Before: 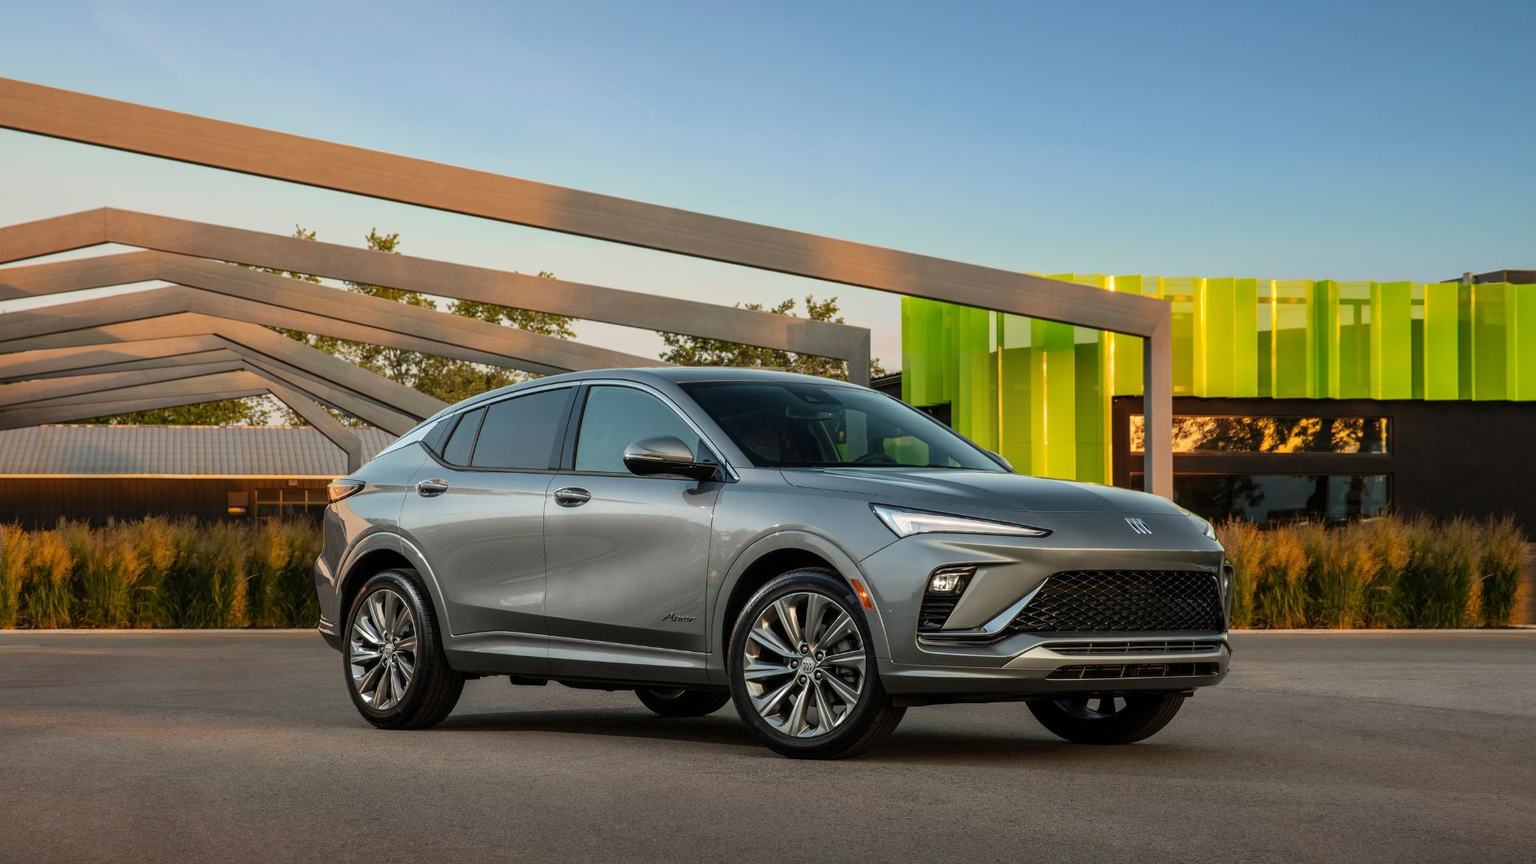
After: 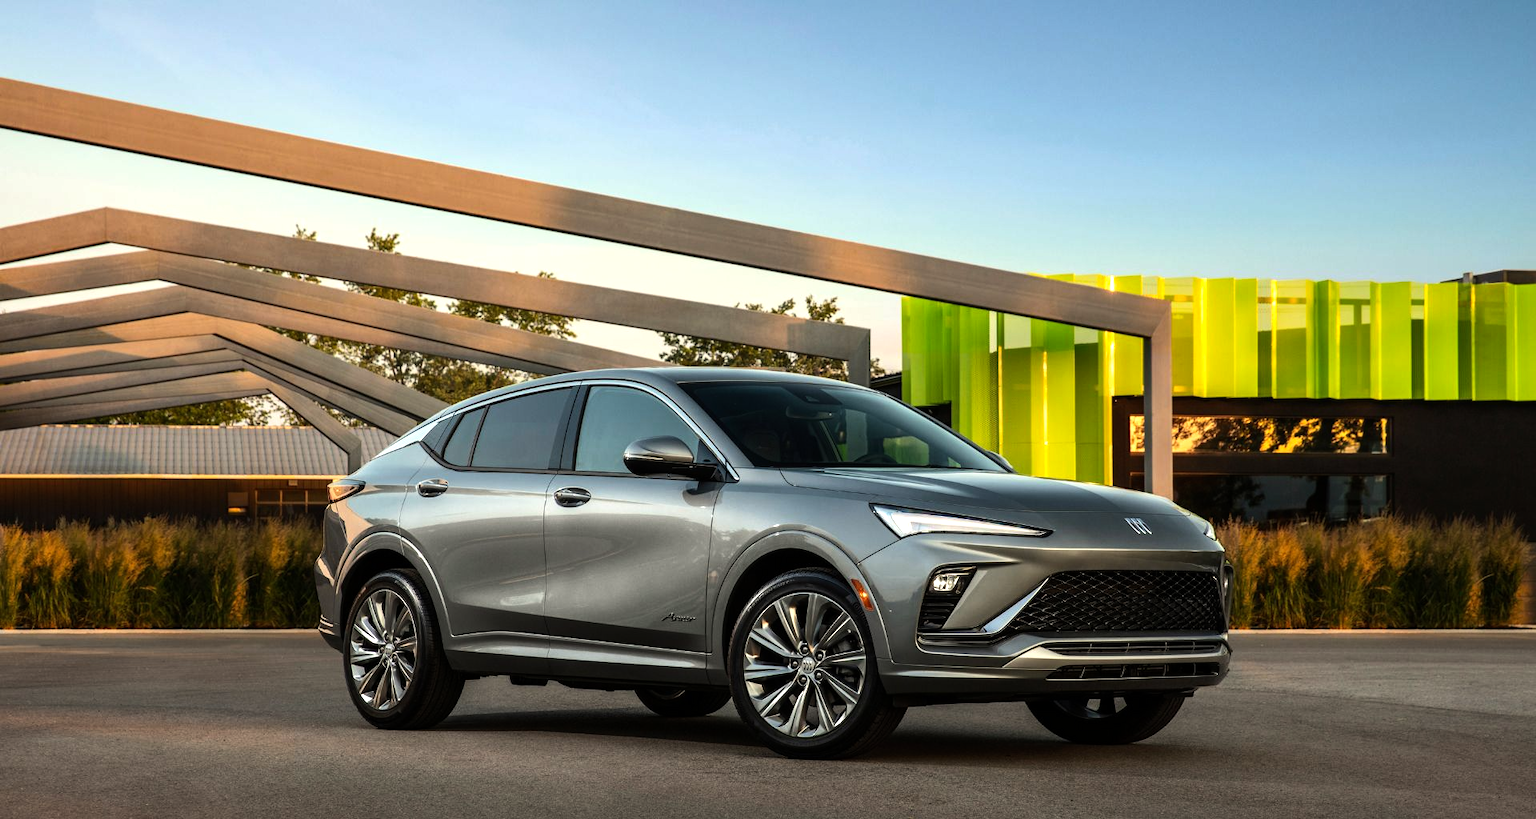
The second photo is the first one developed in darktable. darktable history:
exposure: compensate highlight preservation false
crop and rotate: top 0%, bottom 5.097%
base curve: curves: ch0 [(0, 0) (0.303, 0.277) (1, 1)]
color correction: highlights b* 3
tone equalizer: -8 EV -0.75 EV, -7 EV -0.7 EV, -6 EV -0.6 EV, -5 EV -0.4 EV, -3 EV 0.4 EV, -2 EV 0.6 EV, -1 EV 0.7 EV, +0 EV 0.75 EV, edges refinement/feathering 500, mask exposure compensation -1.57 EV, preserve details no
